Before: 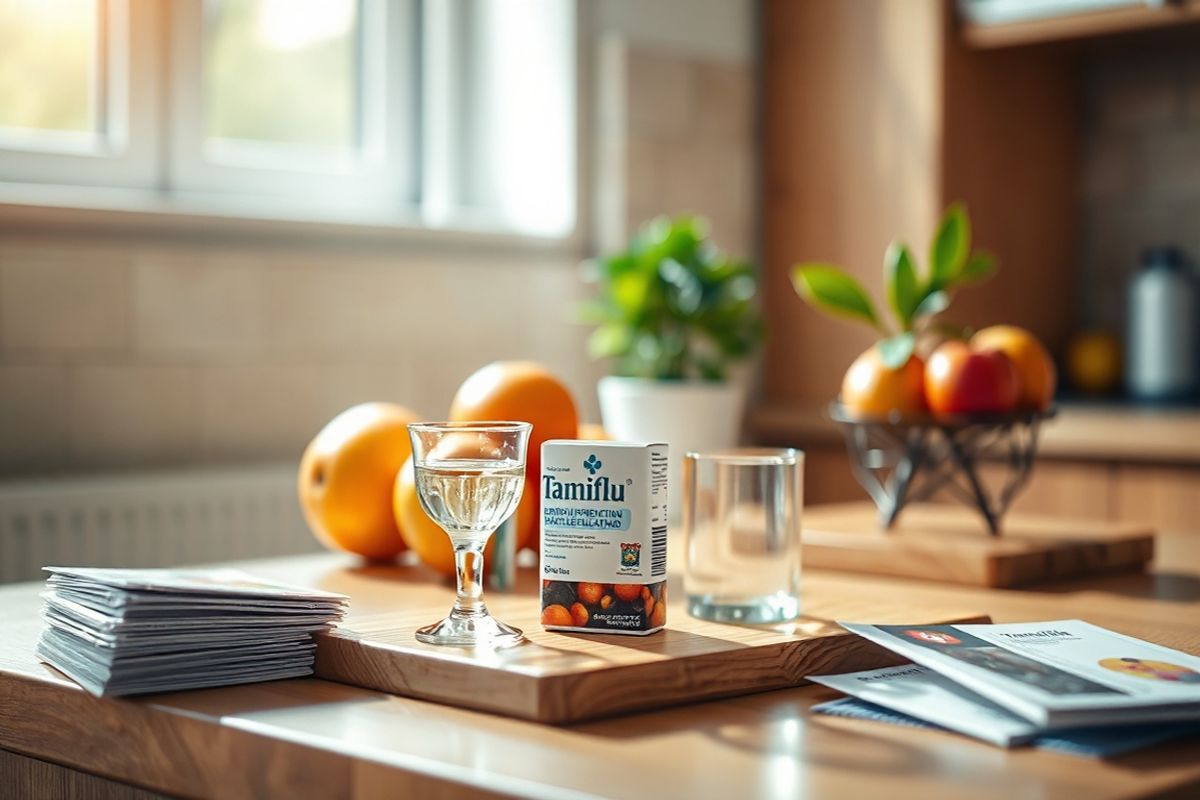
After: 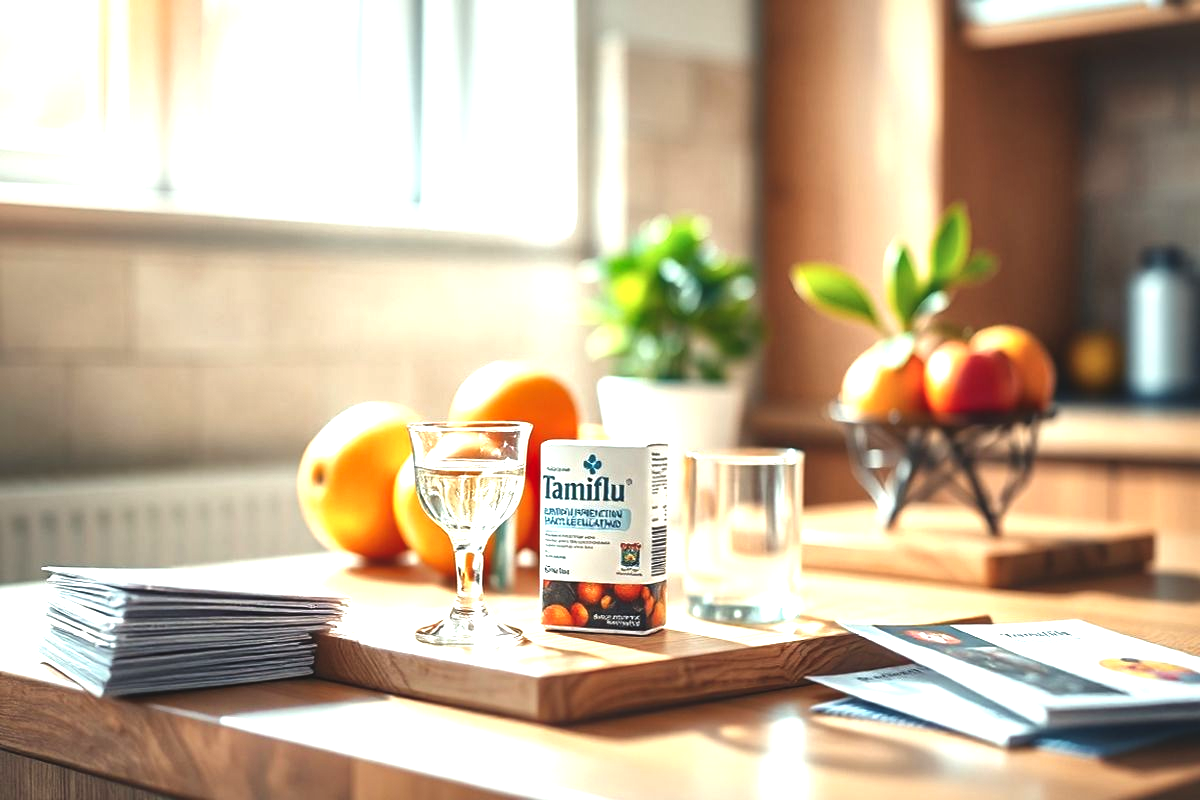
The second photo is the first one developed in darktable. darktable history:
tone equalizer: on, module defaults
local contrast: mode bilateral grid, contrast 25, coarseness 61, detail 151%, midtone range 0.2
exposure: black level correction -0.006, exposure 1 EV, compensate highlight preservation false
